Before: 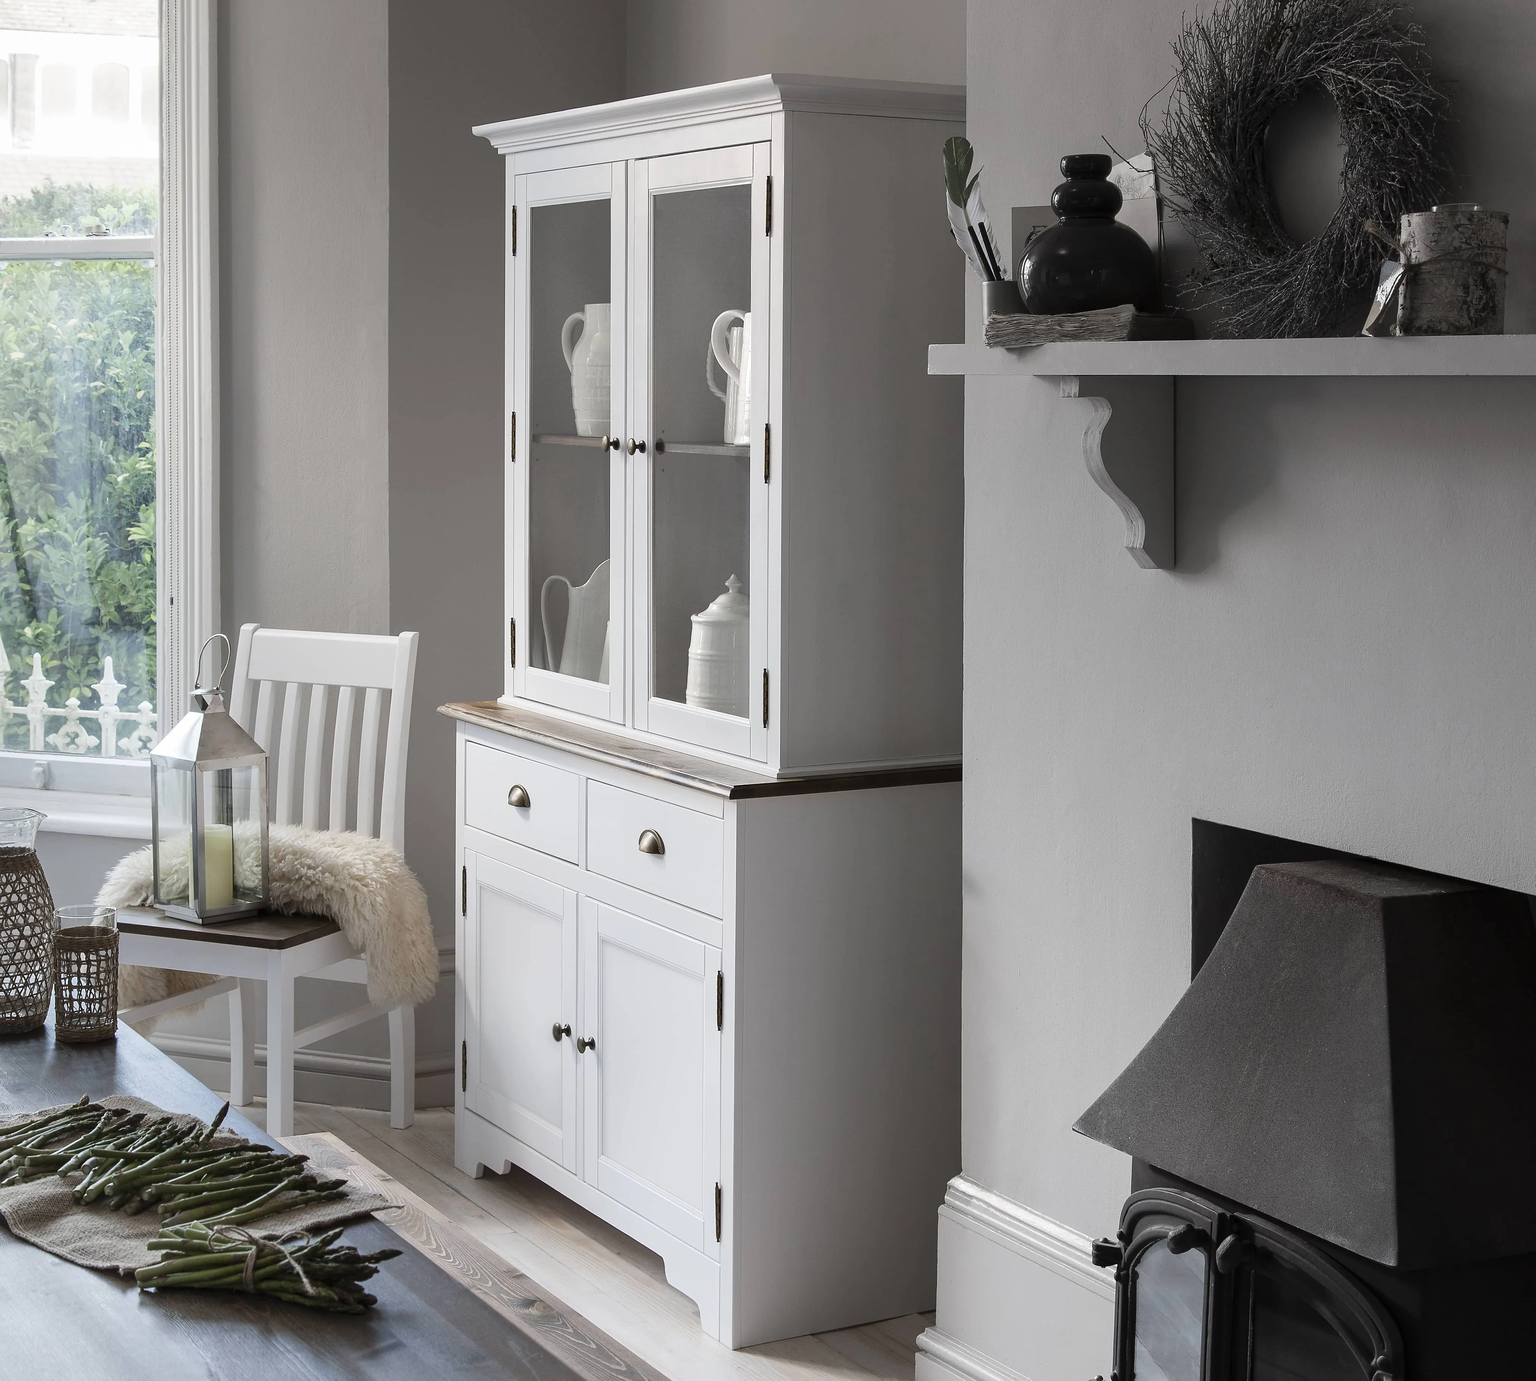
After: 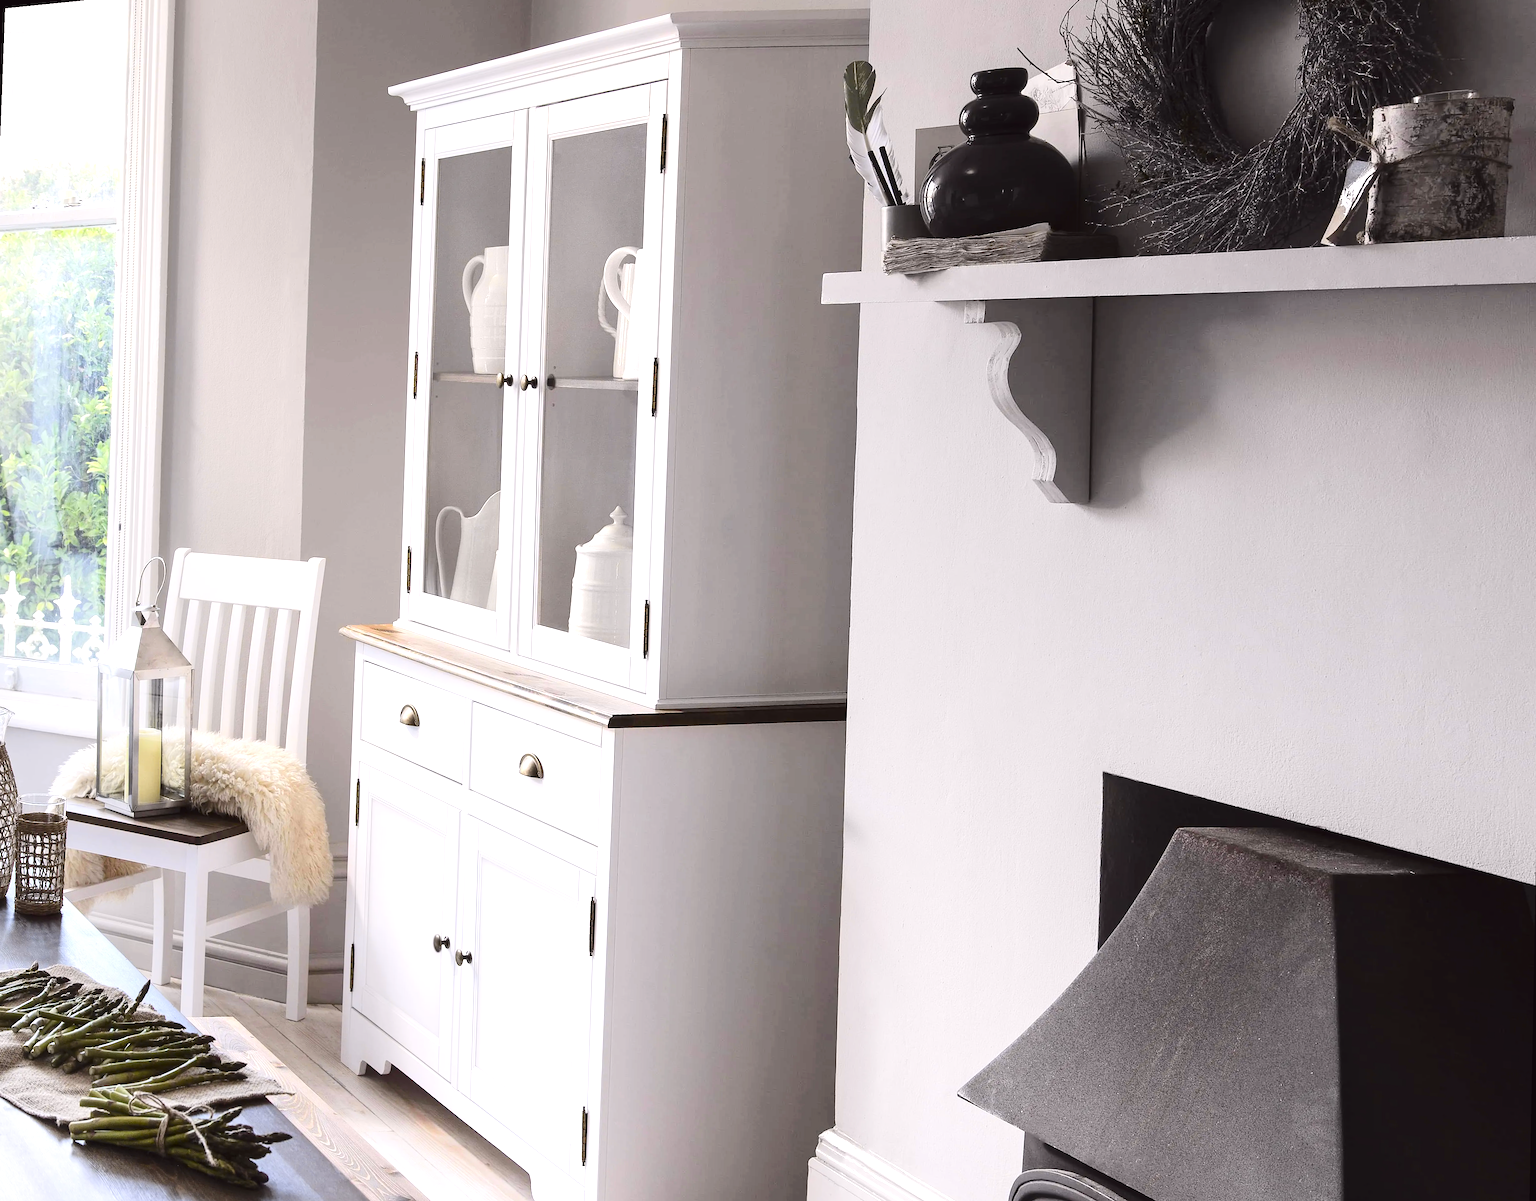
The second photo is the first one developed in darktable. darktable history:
tone curve: curves: ch0 [(0, 0.023) (0.103, 0.087) (0.295, 0.297) (0.445, 0.531) (0.553, 0.665) (0.735, 0.843) (0.994, 1)]; ch1 [(0, 0) (0.414, 0.395) (0.447, 0.447) (0.485, 0.5) (0.512, 0.524) (0.542, 0.581) (0.581, 0.632) (0.646, 0.715) (1, 1)]; ch2 [(0, 0) (0.369, 0.388) (0.449, 0.431) (0.478, 0.471) (0.516, 0.517) (0.579, 0.624) (0.674, 0.775) (1, 1)], color space Lab, independent channels, preserve colors none
exposure: black level correction 0, exposure 0.7 EV, compensate exposure bias true, compensate highlight preservation false
rotate and perspective: rotation 1.69°, lens shift (vertical) -0.023, lens shift (horizontal) -0.291, crop left 0.025, crop right 0.988, crop top 0.092, crop bottom 0.842
